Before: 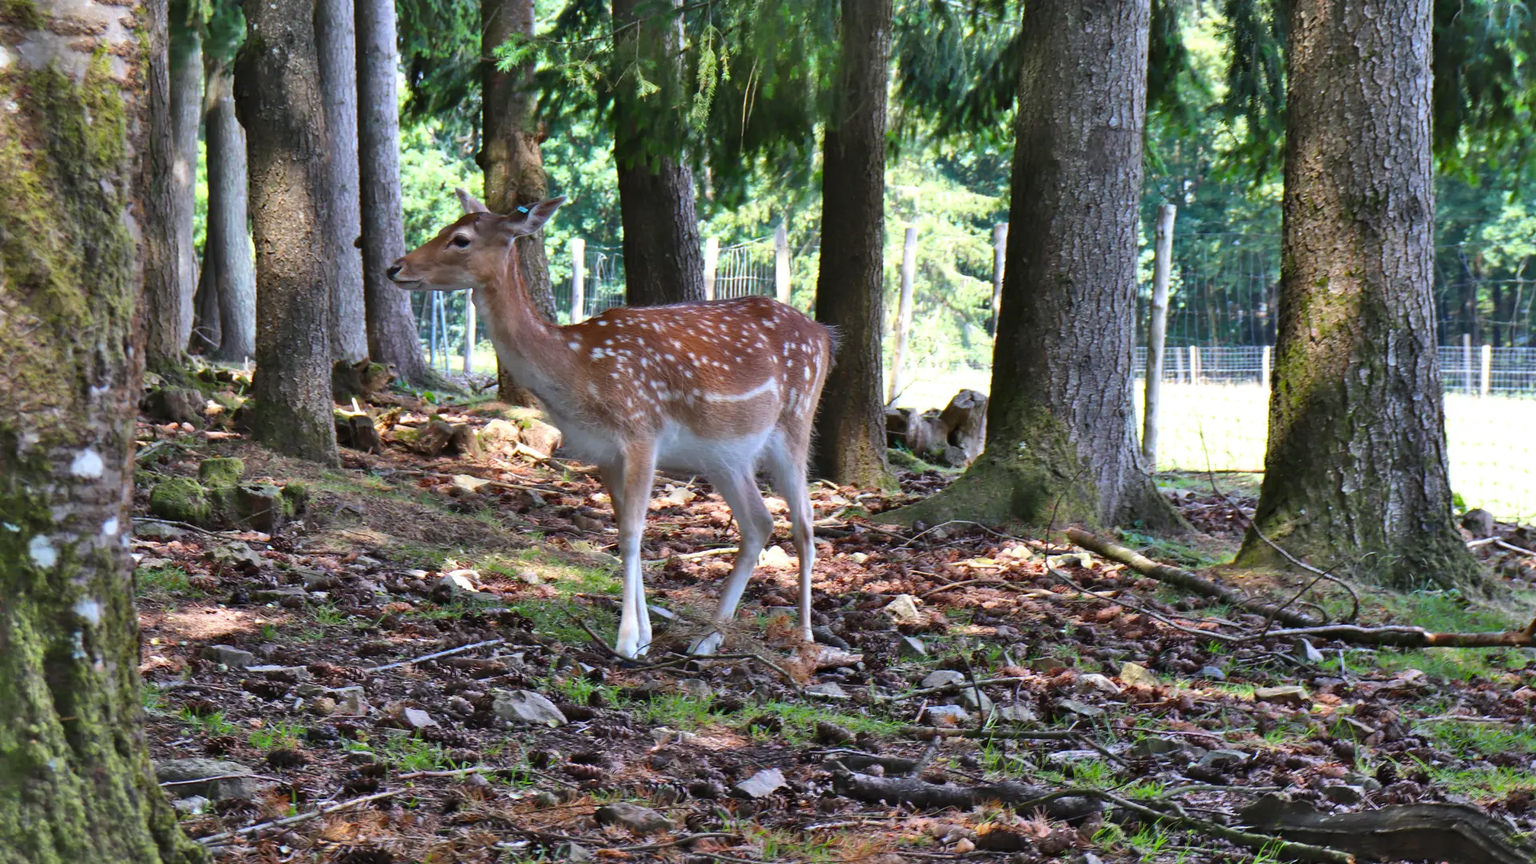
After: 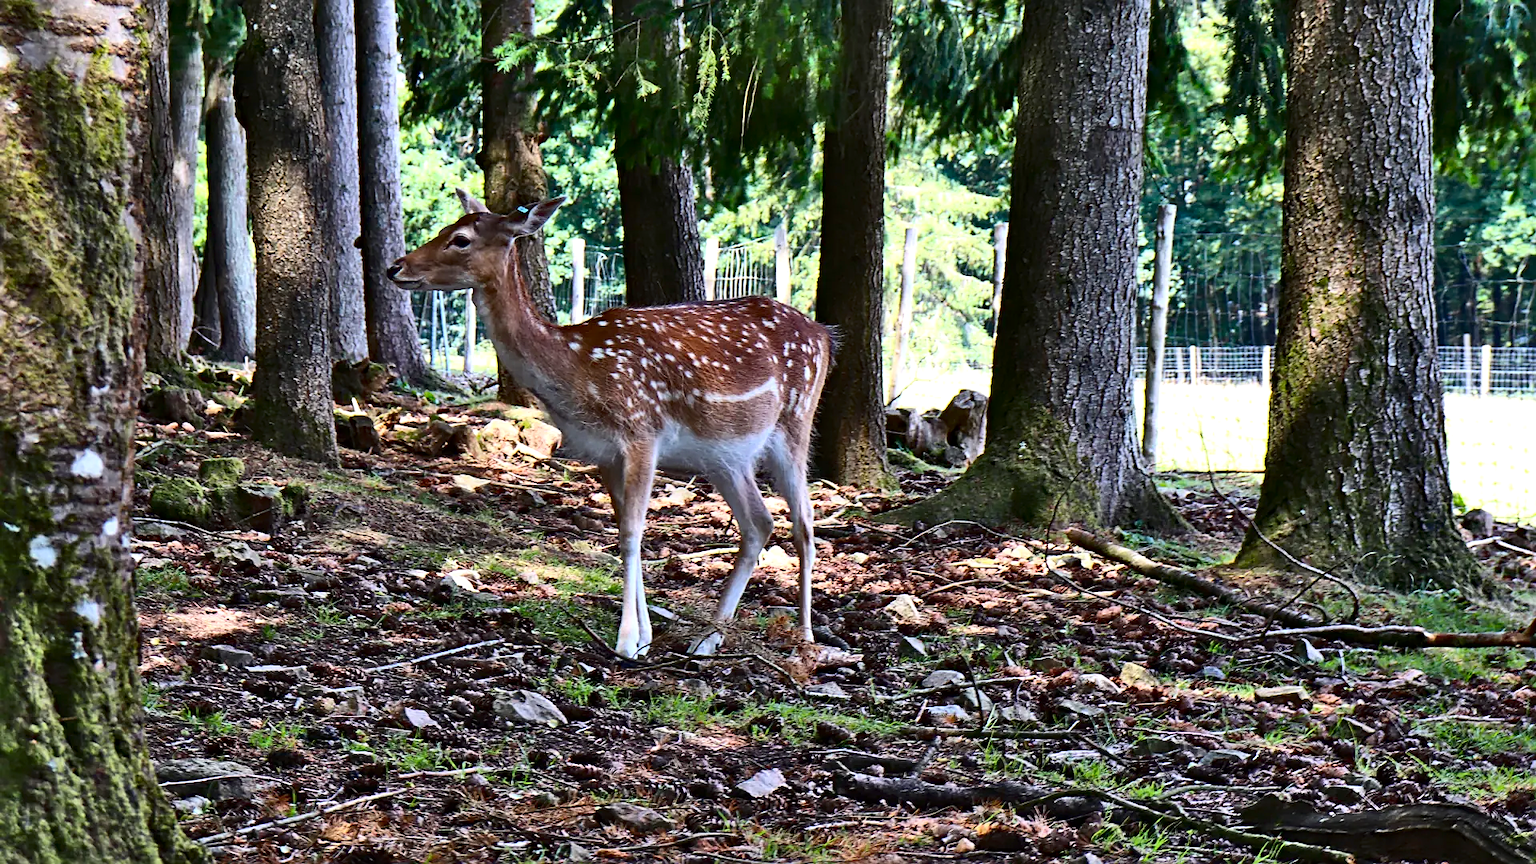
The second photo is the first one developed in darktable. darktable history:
contrast brightness saturation: contrast 0.279
haze removal: strength 0.28, distance 0.246, compatibility mode true, adaptive false
sharpen: amount 0.596
